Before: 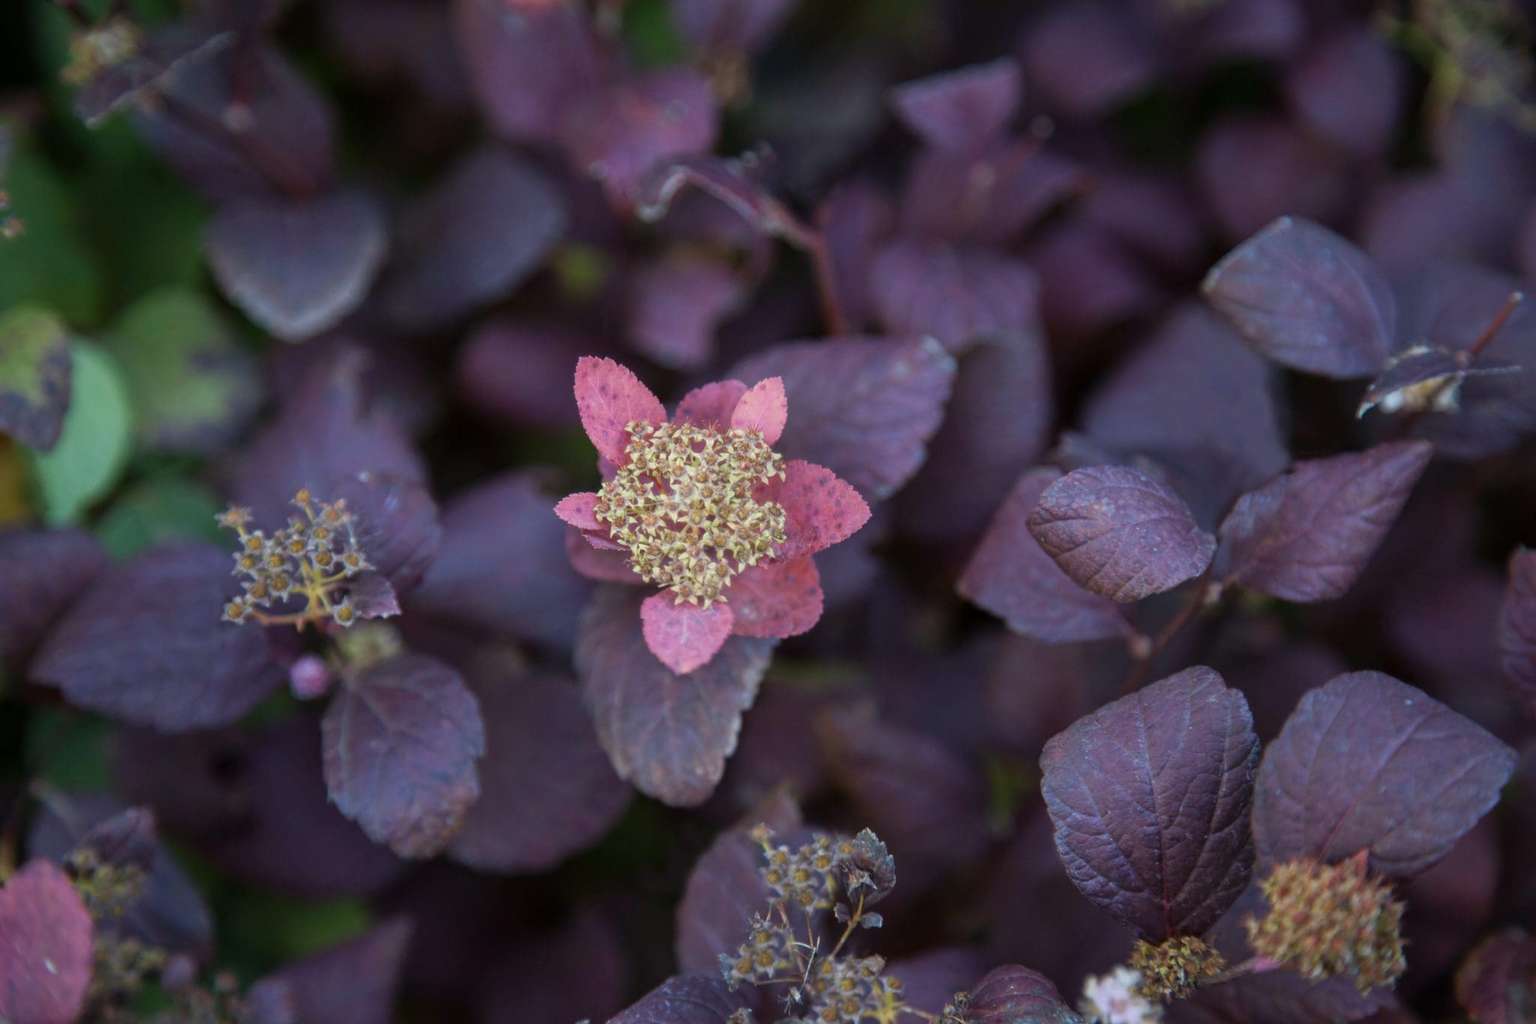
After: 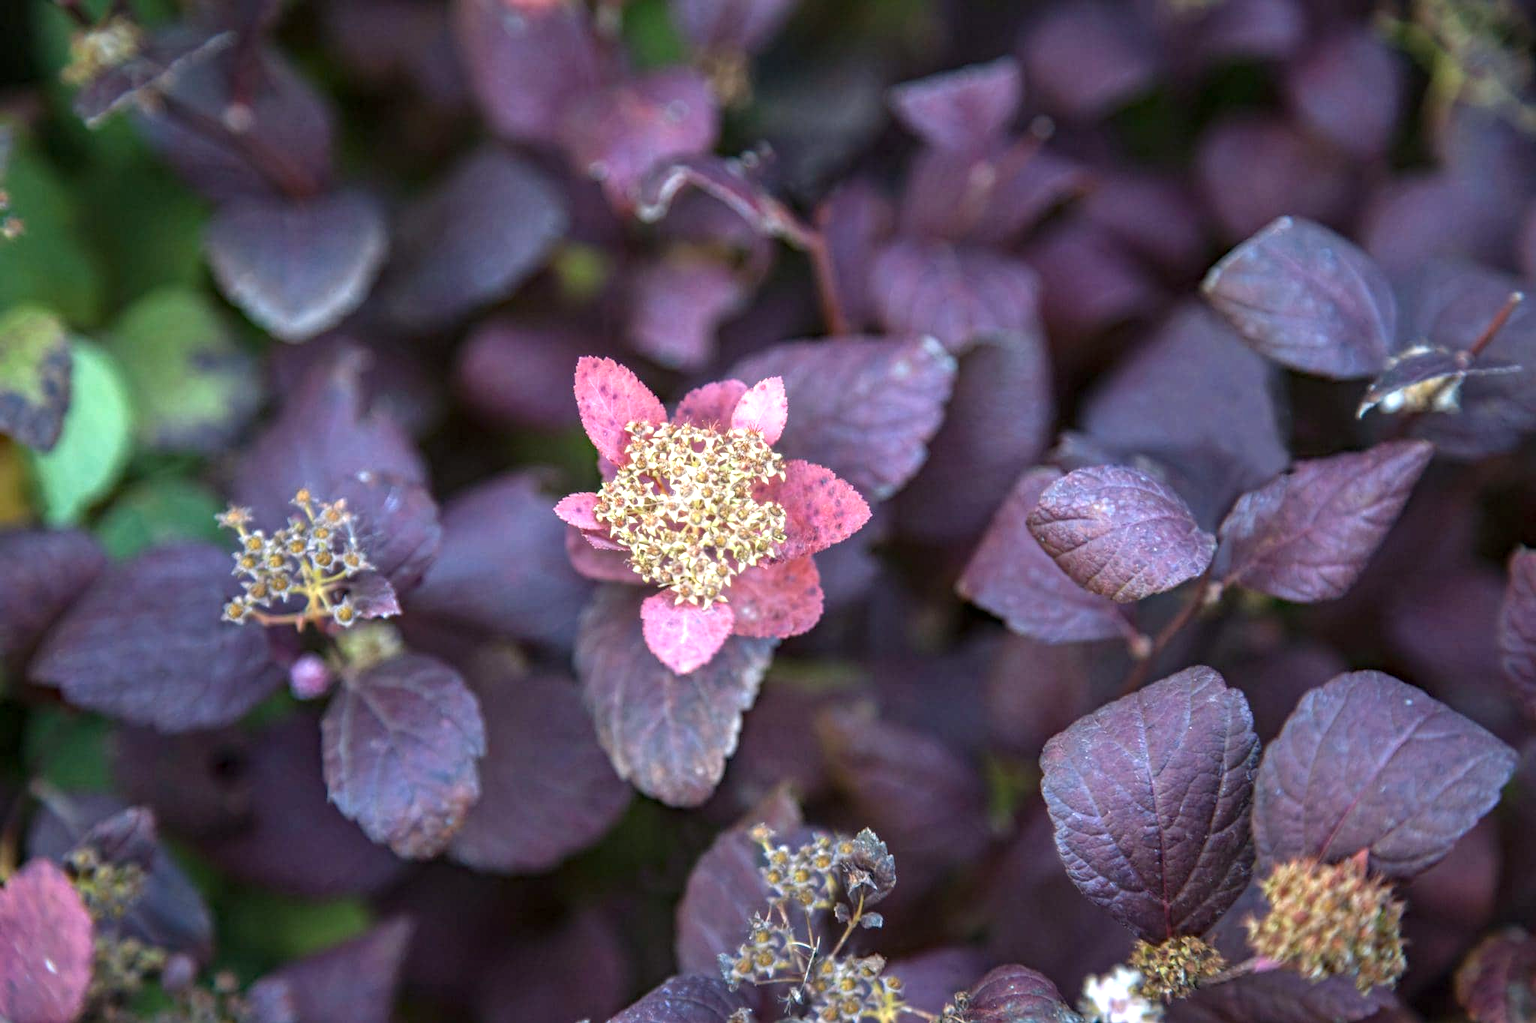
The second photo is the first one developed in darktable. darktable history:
local contrast: on, module defaults
contrast brightness saturation: contrast -0.08, brightness -0.038, saturation -0.109
exposure: black level correction 0, exposure 1.199 EV, compensate highlight preservation false
haze removal: compatibility mode true, adaptive false
